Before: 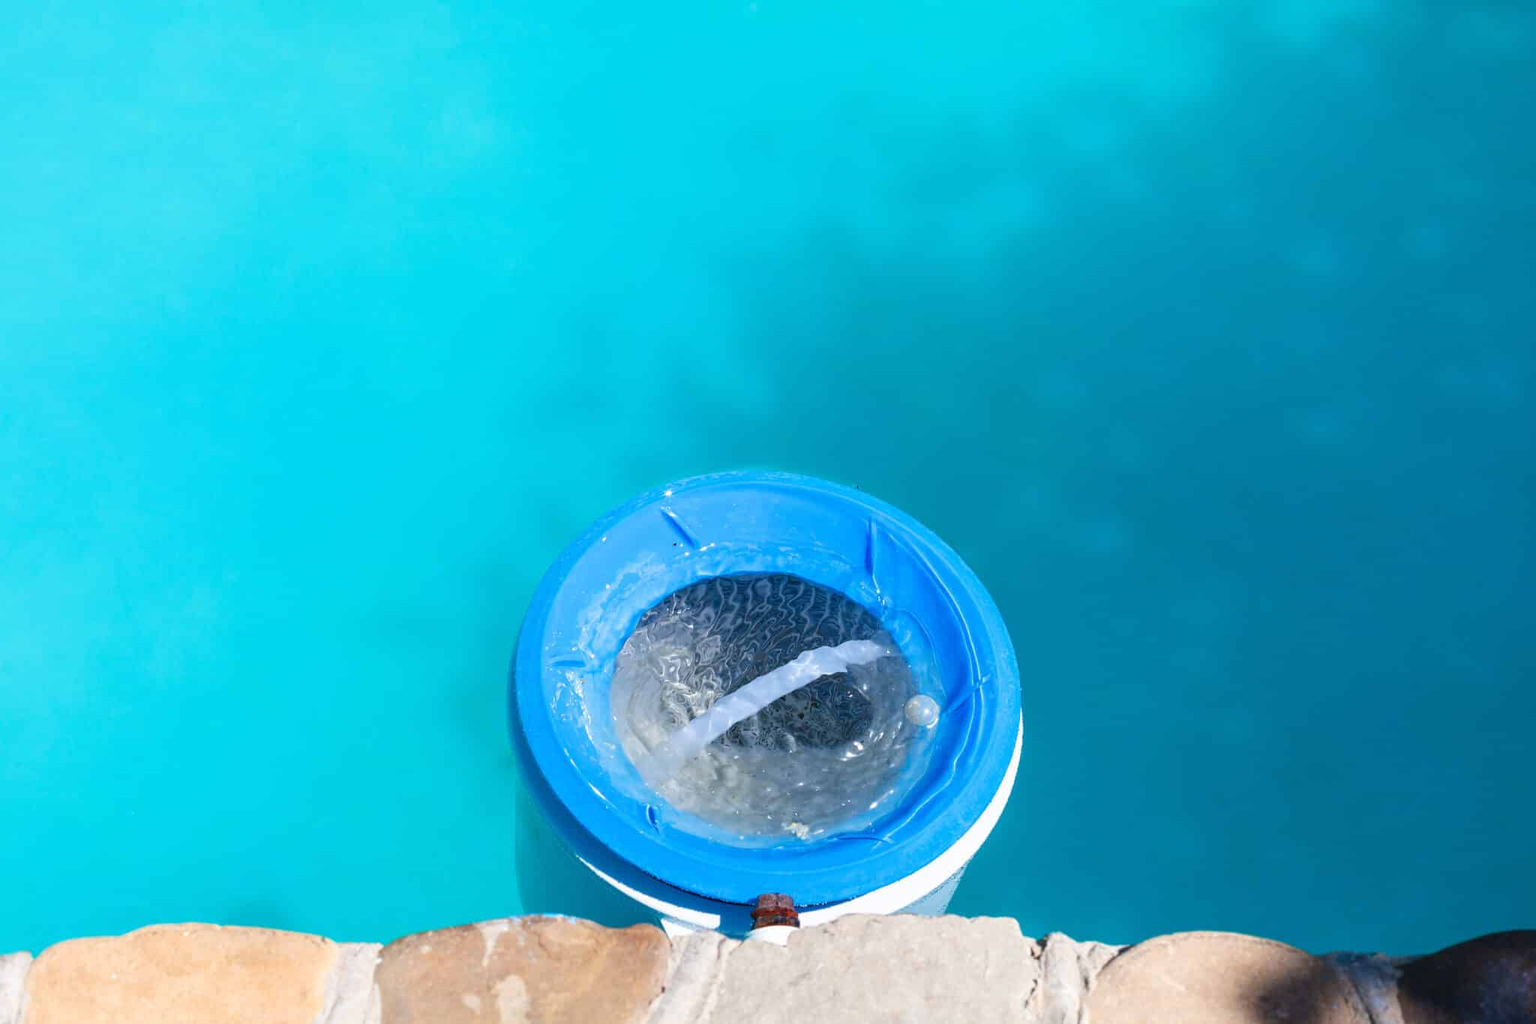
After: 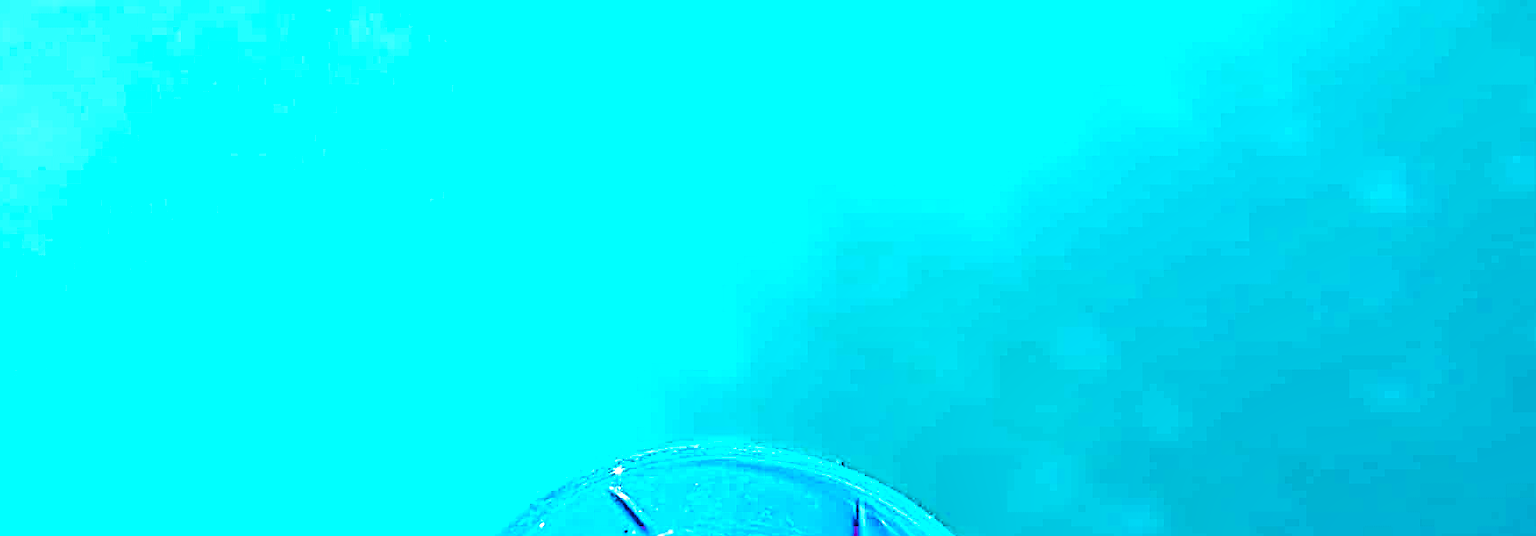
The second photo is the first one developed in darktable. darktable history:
crop and rotate: left 9.646%, top 9.474%, right 6.113%, bottom 46.295%
sharpen: radius 4.001, amount 1.985
tone equalizer: -7 EV 0.156 EV, -6 EV 0.582 EV, -5 EV 1.15 EV, -4 EV 1.33 EV, -3 EV 1.15 EV, -2 EV 0.6 EV, -1 EV 0.149 EV
color zones: curves: ch0 [(0.018, 0.548) (0.197, 0.654) (0.425, 0.447) (0.605, 0.658) (0.732, 0.579)]; ch1 [(0.105, 0.531) (0.224, 0.531) (0.386, 0.39) (0.618, 0.456) (0.732, 0.456) (0.956, 0.421)]; ch2 [(0.039, 0.583) (0.215, 0.465) (0.399, 0.544) (0.465, 0.548) (0.614, 0.447) (0.724, 0.43) (0.882, 0.623) (0.956, 0.632)]
color balance rgb: perceptual saturation grading › global saturation 45.977%, perceptual saturation grading › highlights -50.216%, perceptual saturation grading › shadows 30.283%, global vibrance 50.751%
shadows and highlights: shadows 25.56, highlights -24.3
local contrast: detail 130%
